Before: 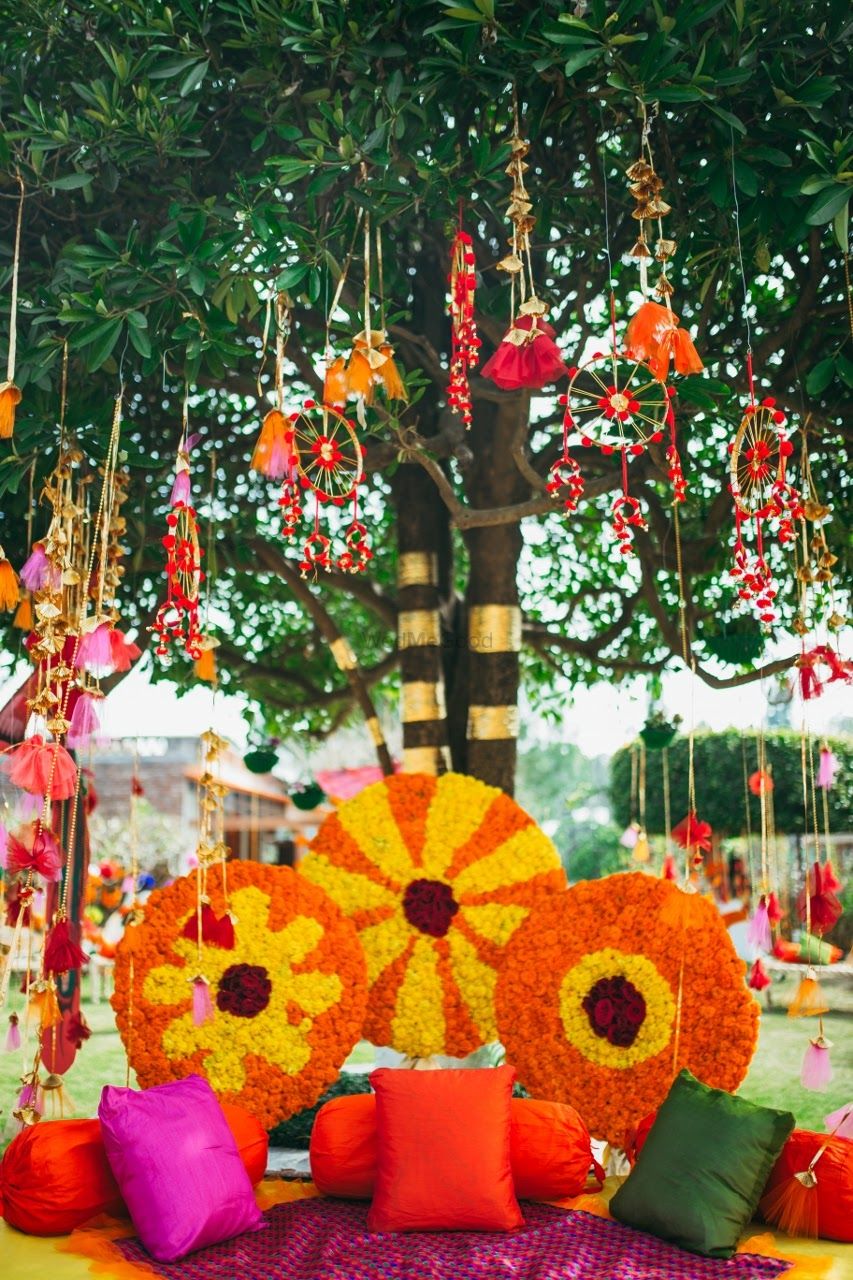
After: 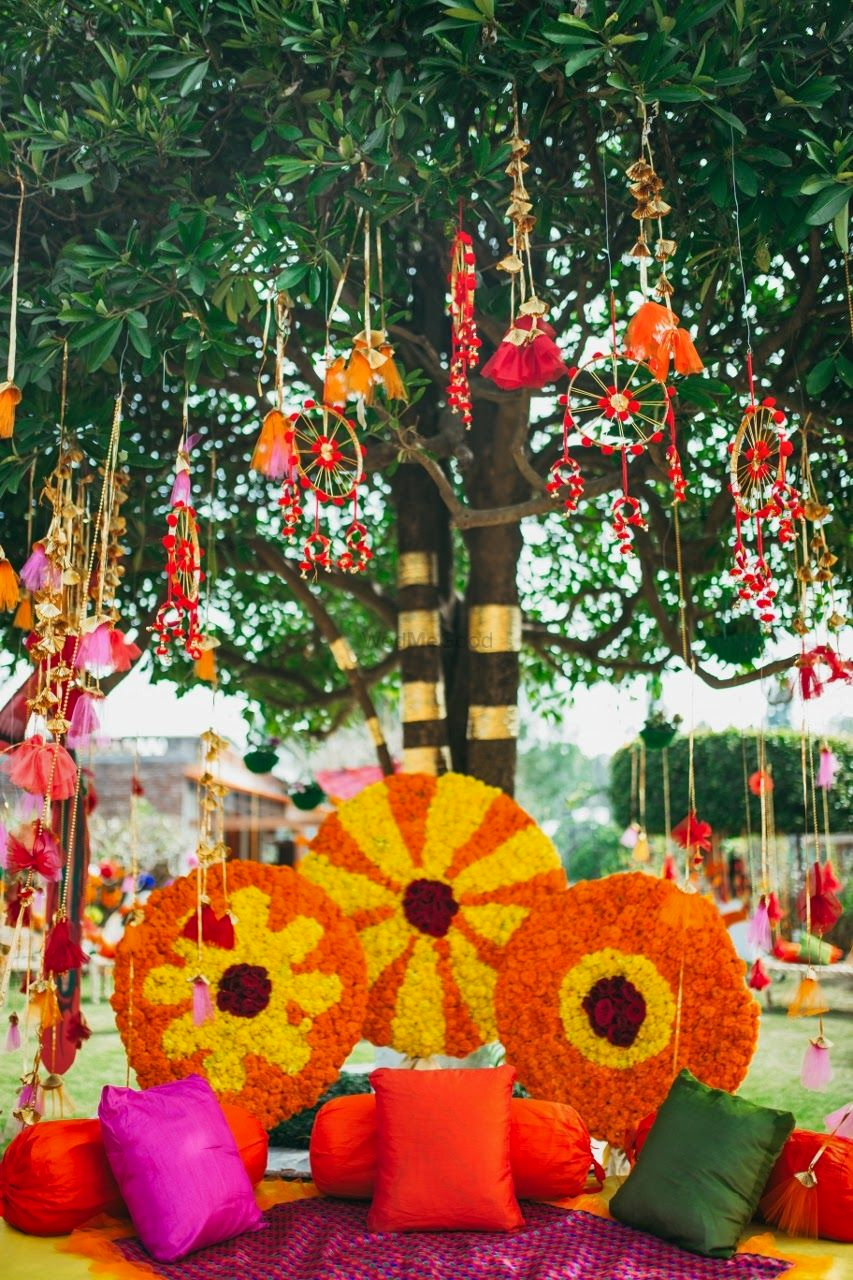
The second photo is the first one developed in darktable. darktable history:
shadows and highlights: shadows 43.63, white point adjustment -1.38, highlights color adjustment 0.179%, soften with gaussian
